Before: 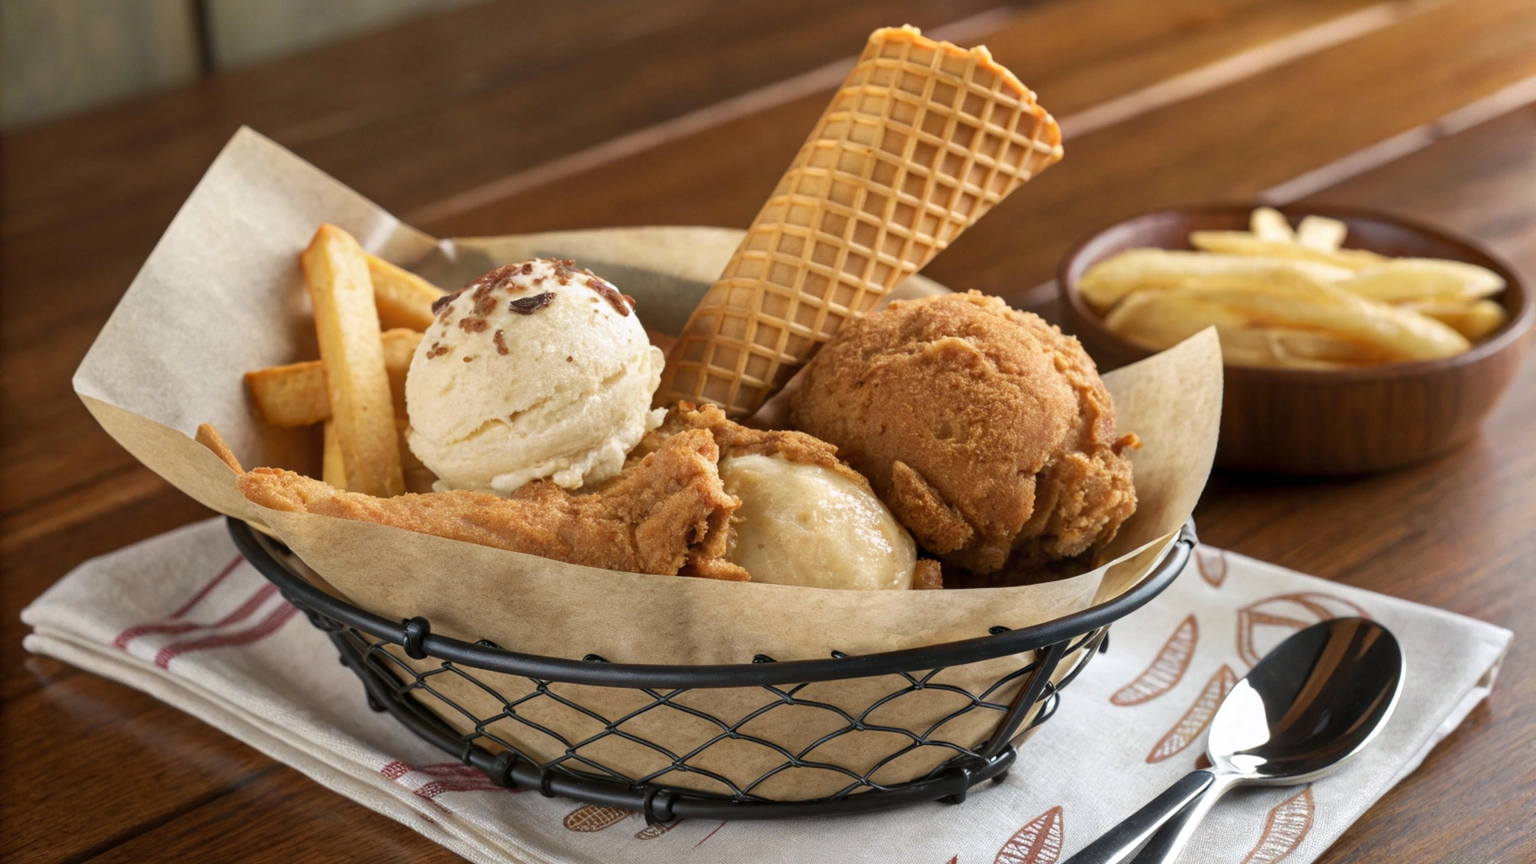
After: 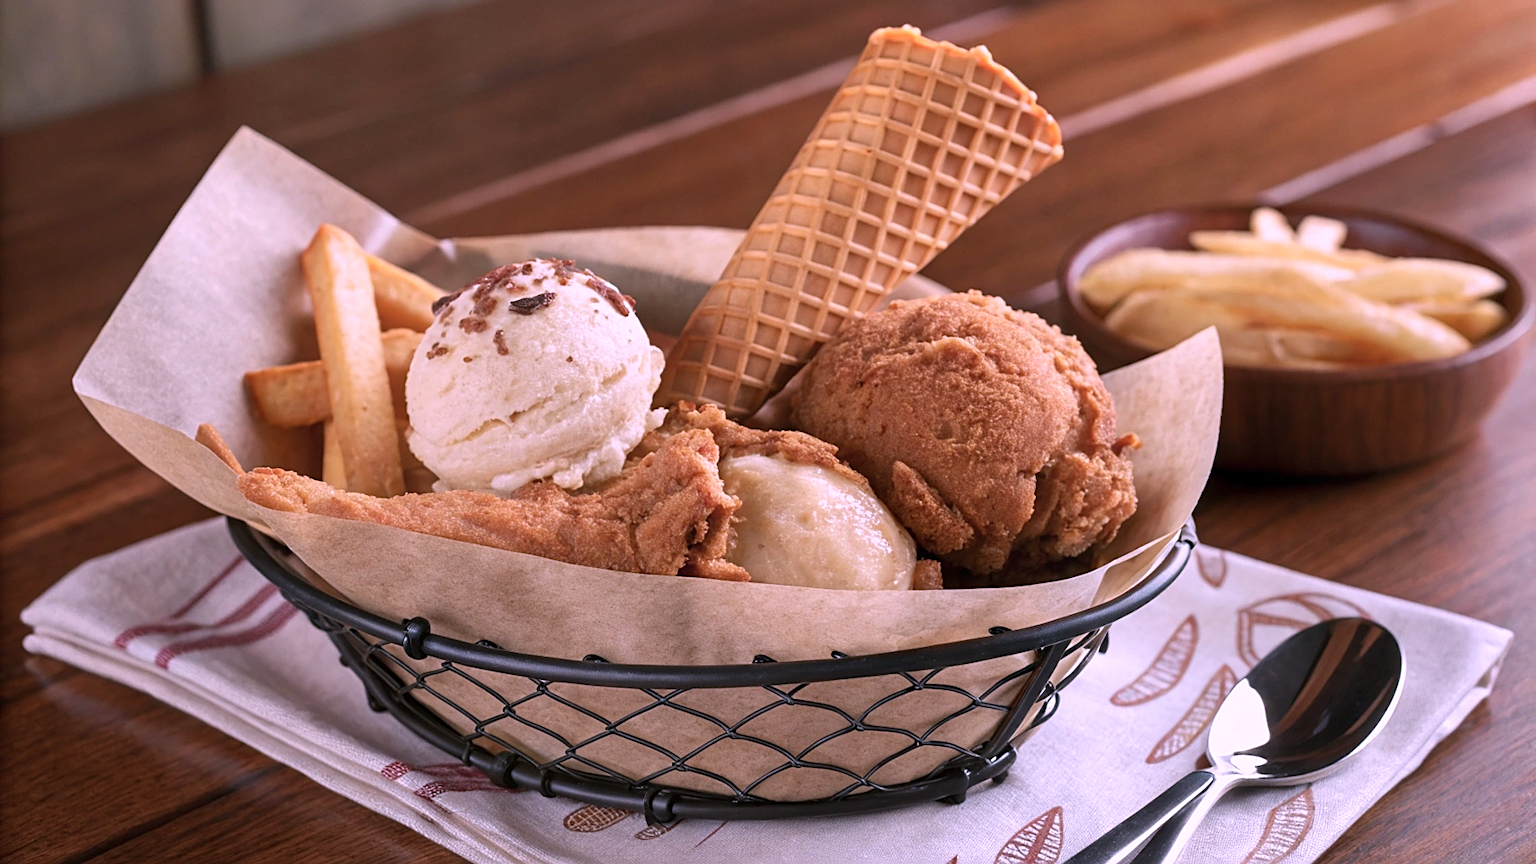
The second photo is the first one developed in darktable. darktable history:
color correction: highlights a* 15.46, highlights b* -20.56
sharpen: on, module defaults
